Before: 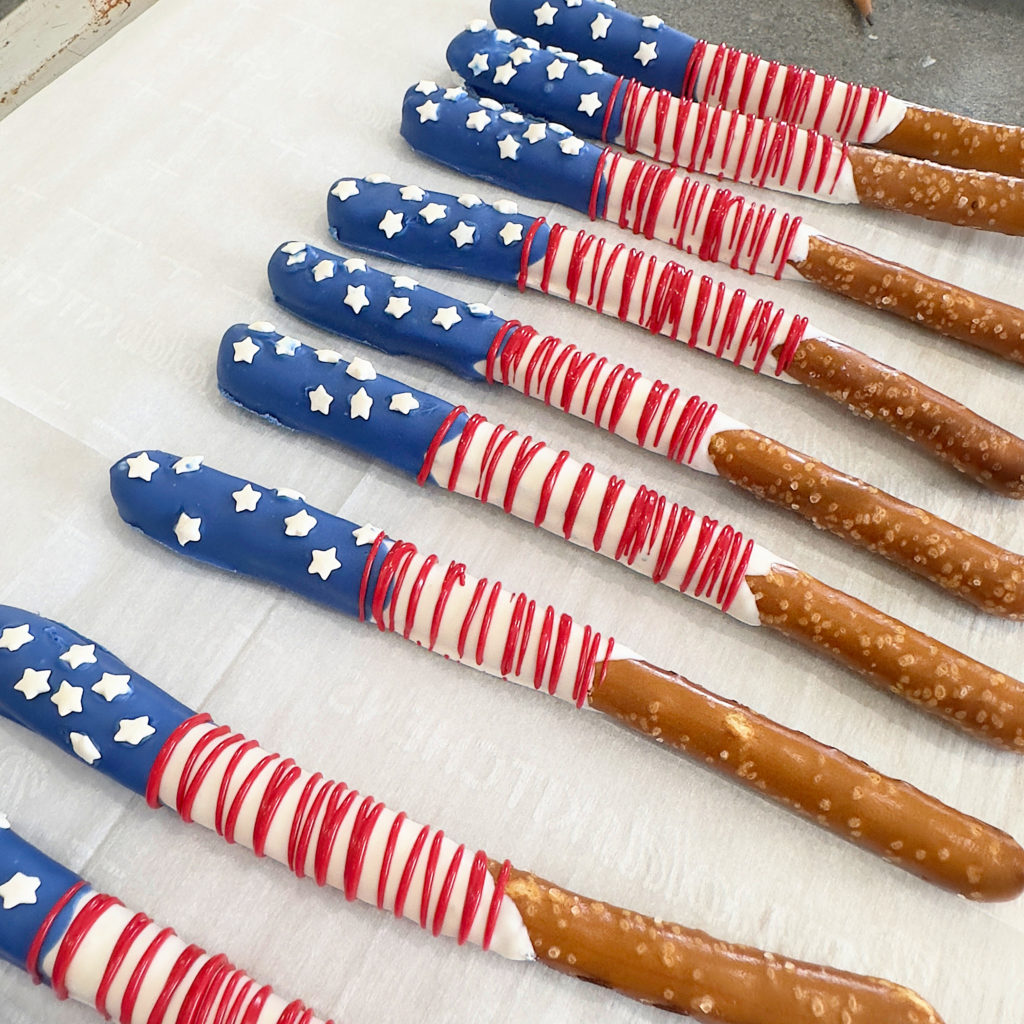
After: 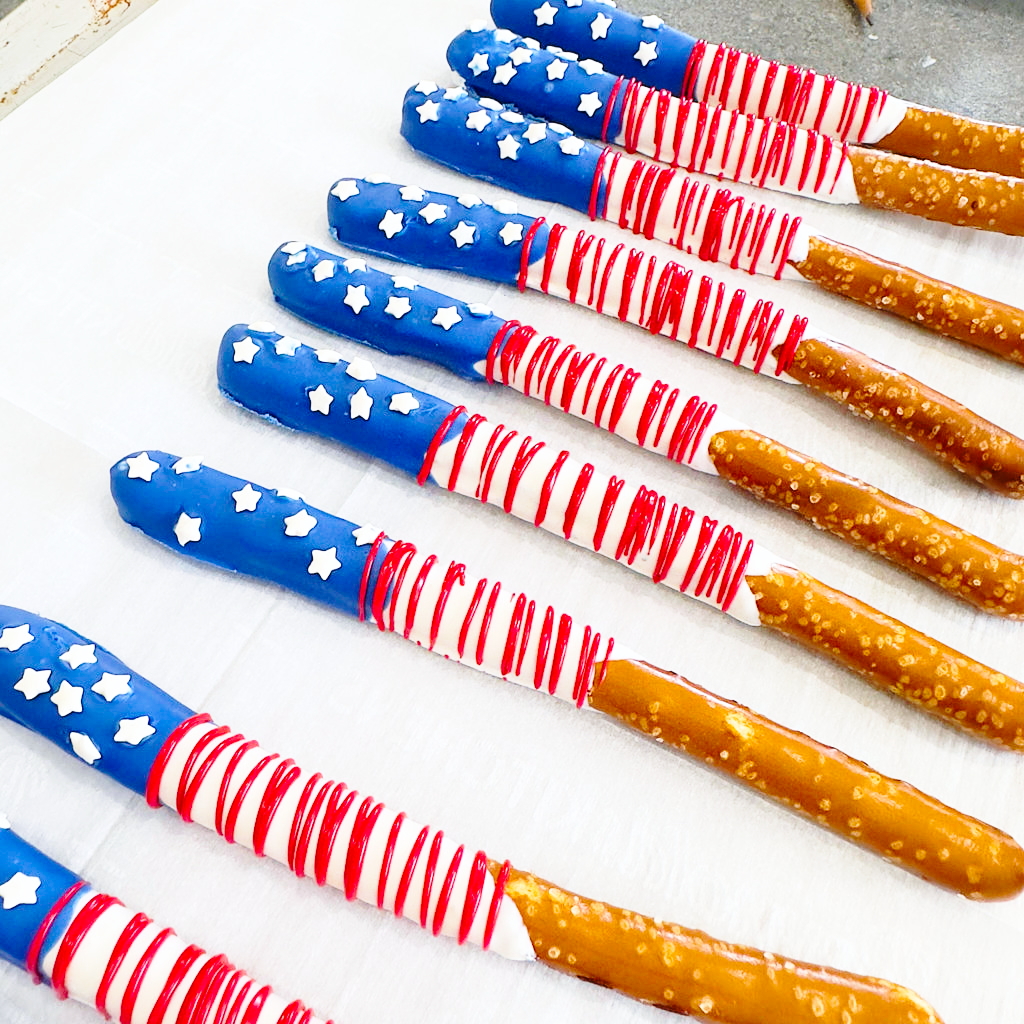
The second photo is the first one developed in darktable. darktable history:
color balance rgb: perceptual saturation grading › global saturation 25%, global vibrance 20%
white balance: red 0.983, blue 1.036
base curve: curves: ch0 [(0, 0) (0.028, 0.03) (0.121, 0.232) (0.46, 0.748) (0.859, 0.968) (1, 1)], preserve colors none
